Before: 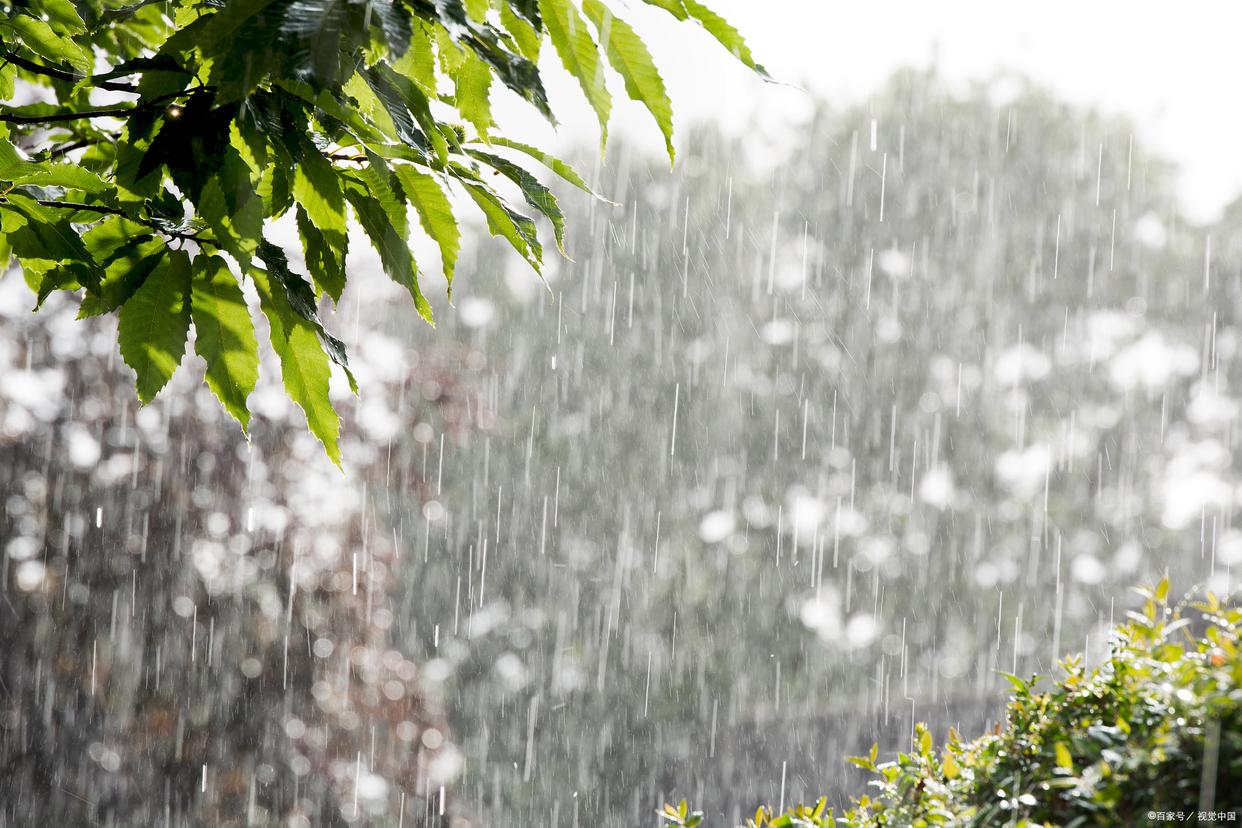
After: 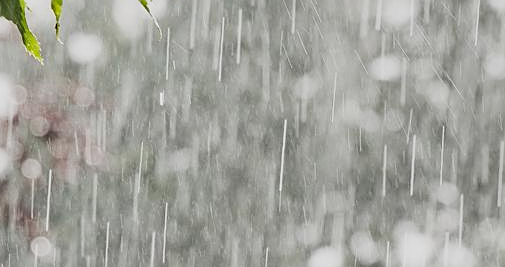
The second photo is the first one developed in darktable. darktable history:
shadows and highlights: low approximation 0.01, soften with gaussian
crop: left 31.621%, top 31.923%, right 27.688%, bottom 35.807%
filmic rgb: black relative exposure -5.12 EV, white relative exposure 3.95 EV, hardness 2.91, contrast 1.297, highlights saturation mix -30.77%, iterations of high-quality reconstruction 0
sharpen: on, module defaults
